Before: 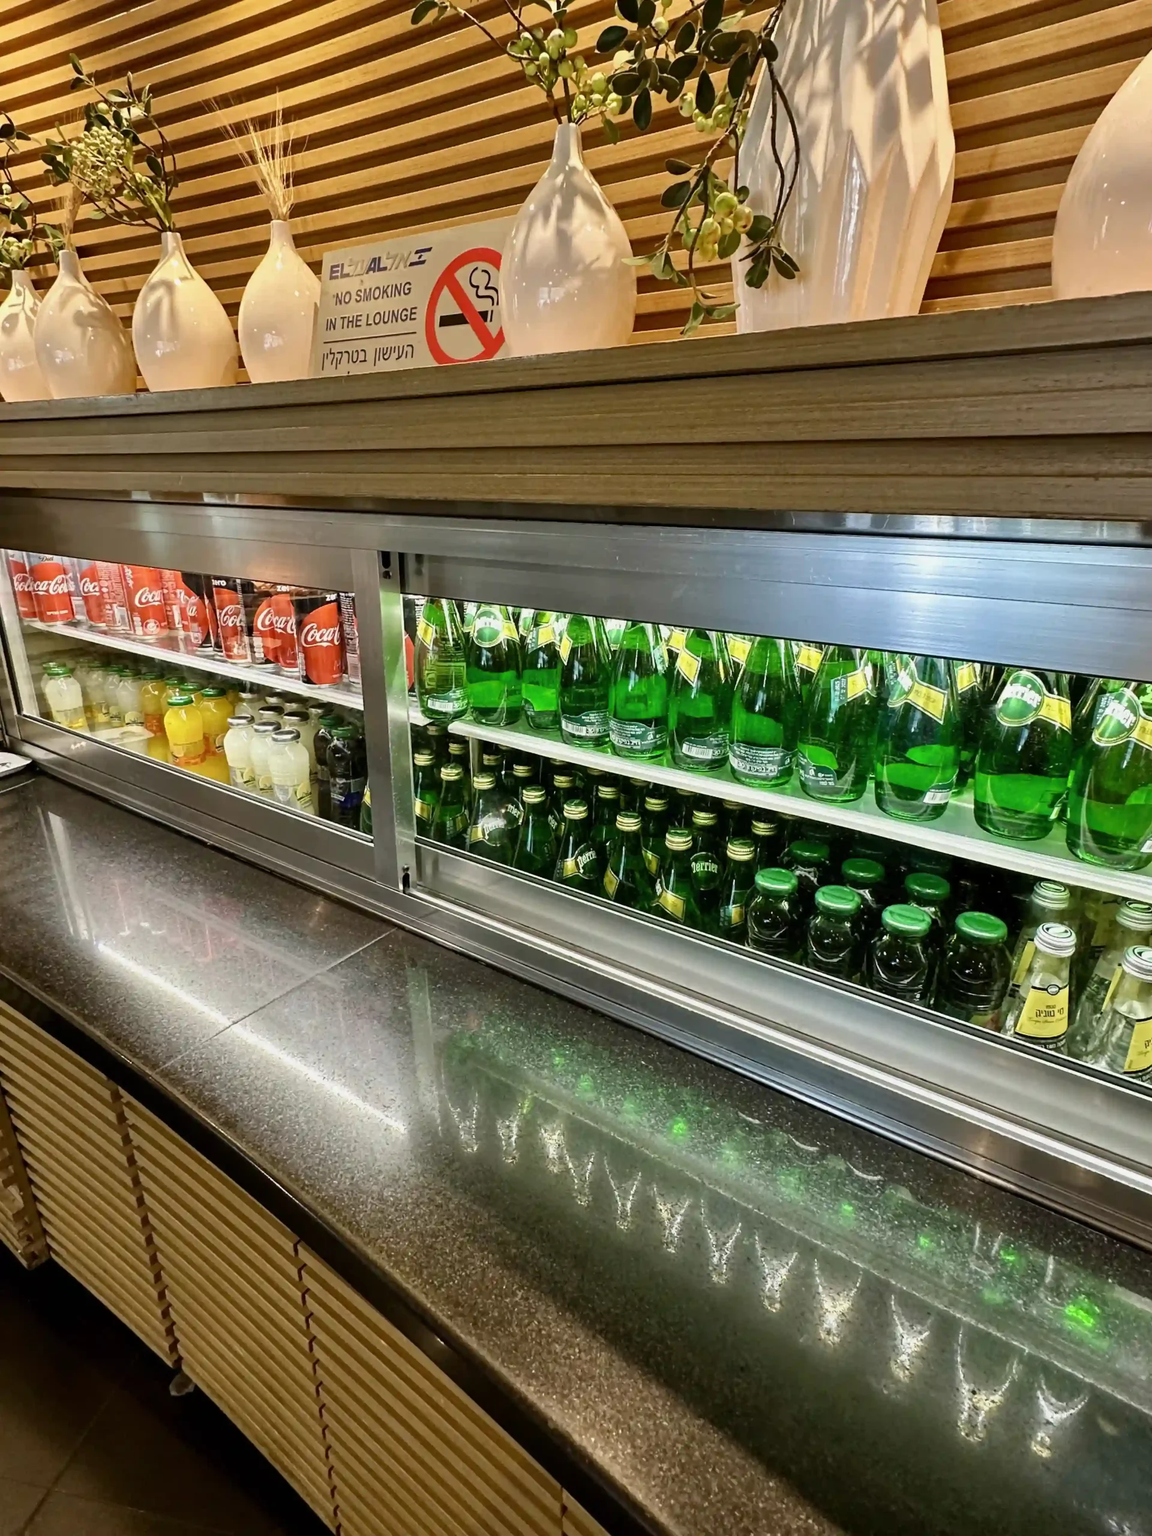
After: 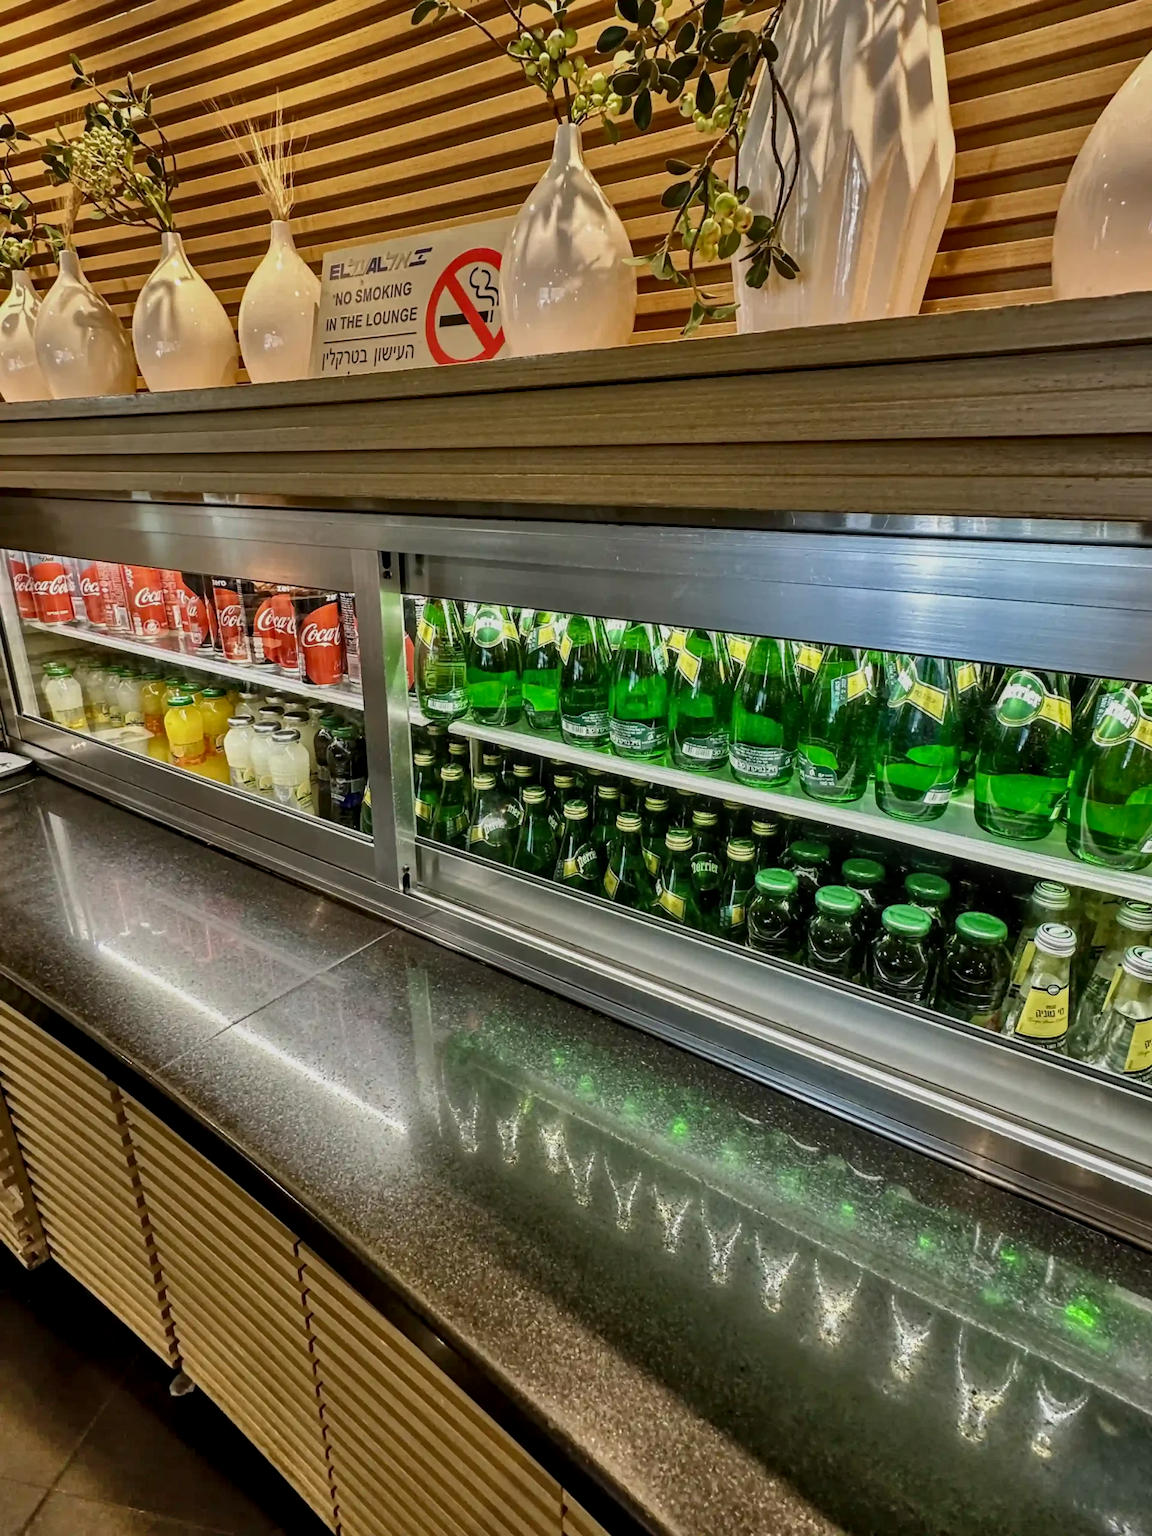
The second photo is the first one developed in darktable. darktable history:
shadows and highlights: shadows 81.36, white point adjustment -9.05, highlights -61.2, highlights color adjustment 31.53%, soften with gaussian
local contrast: on, module defaults
tone equalizer: edges refinement/feathering 500, mask exposure compensation -1.57 EV, preserve details no
